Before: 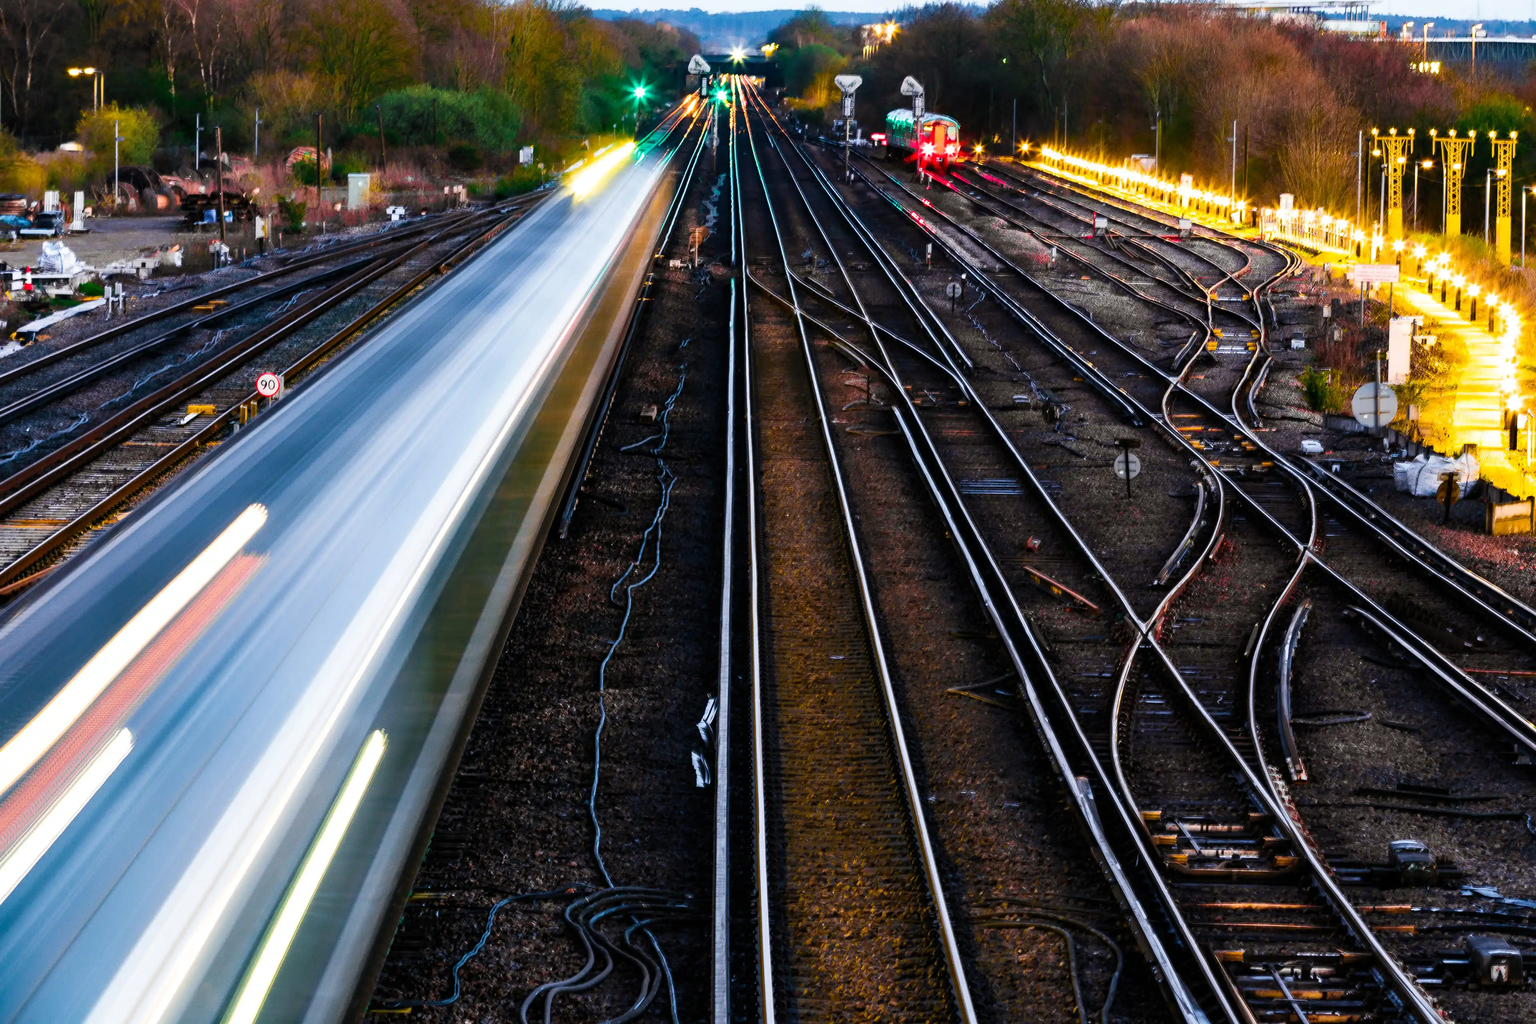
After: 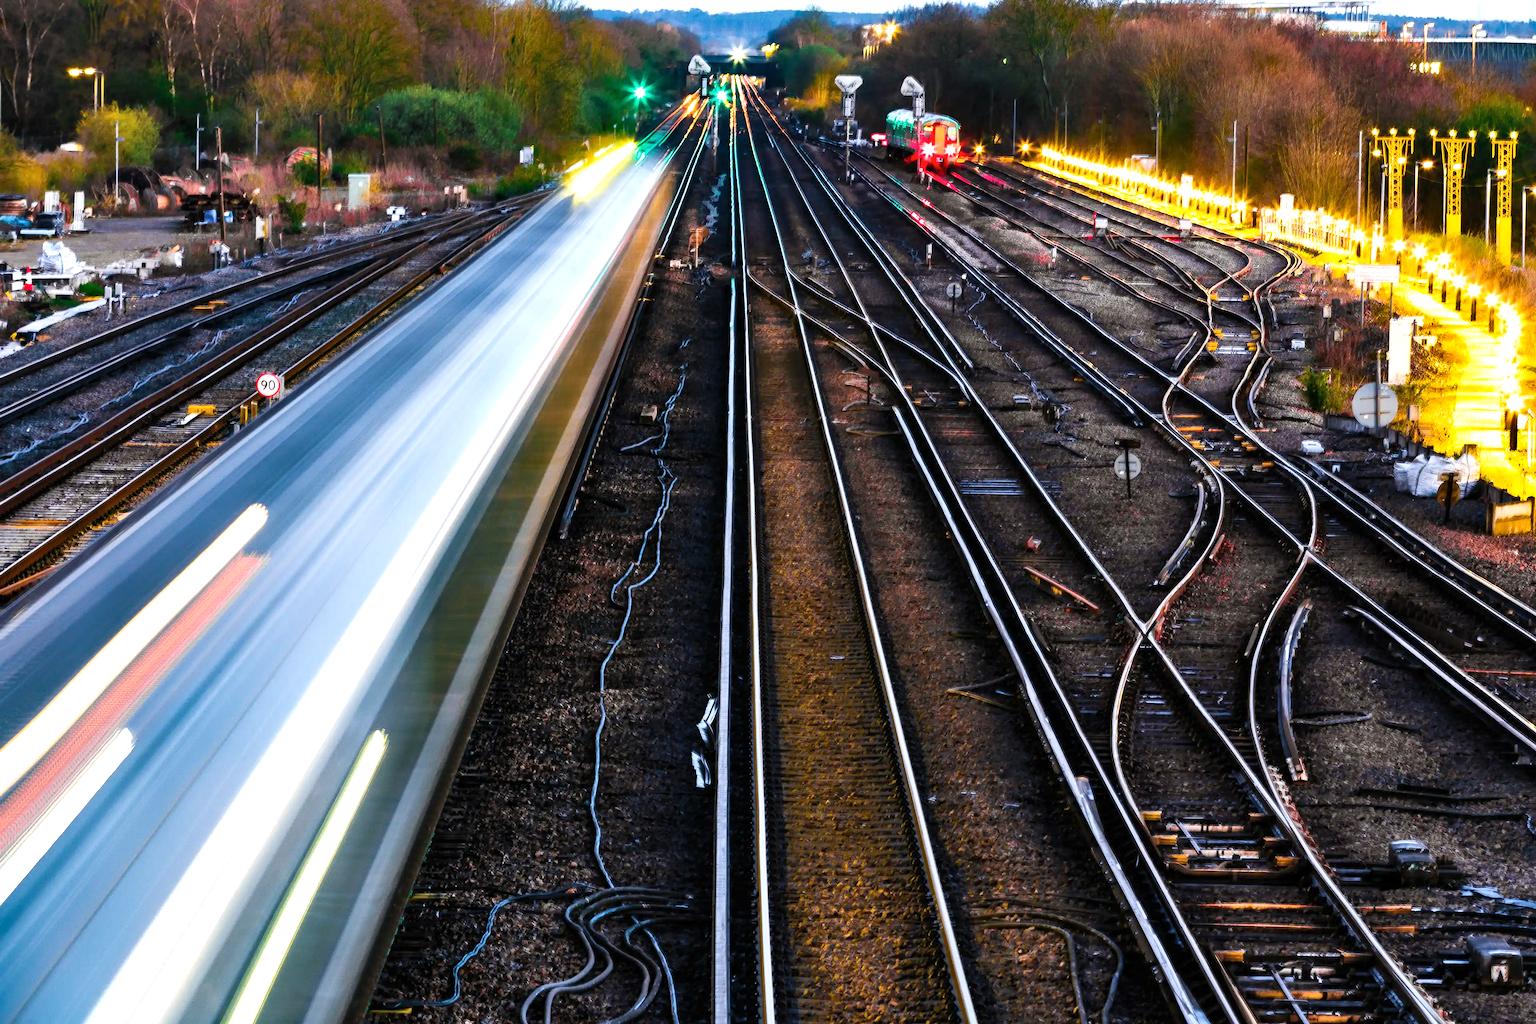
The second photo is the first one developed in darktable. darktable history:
exposure: exposure 0.374 EV, compensate highlight preservation false
shadows and highlights: shadows 37.77, highlights -27.96, highlights color adjustment 72.76%, soften with gaussian
